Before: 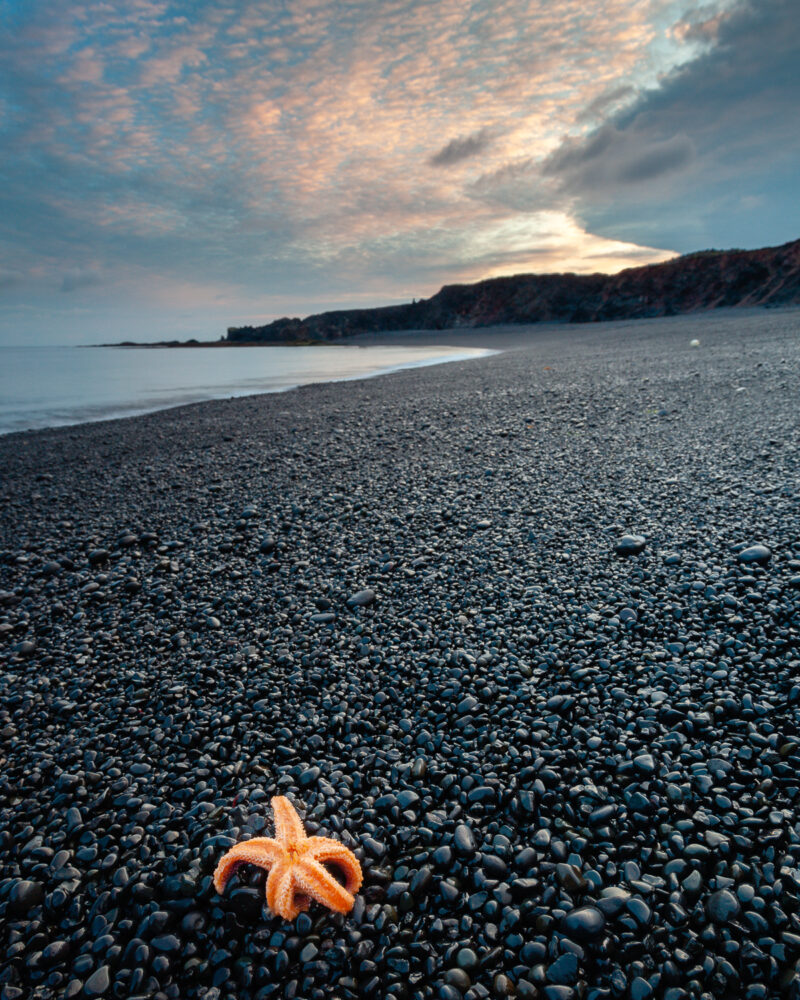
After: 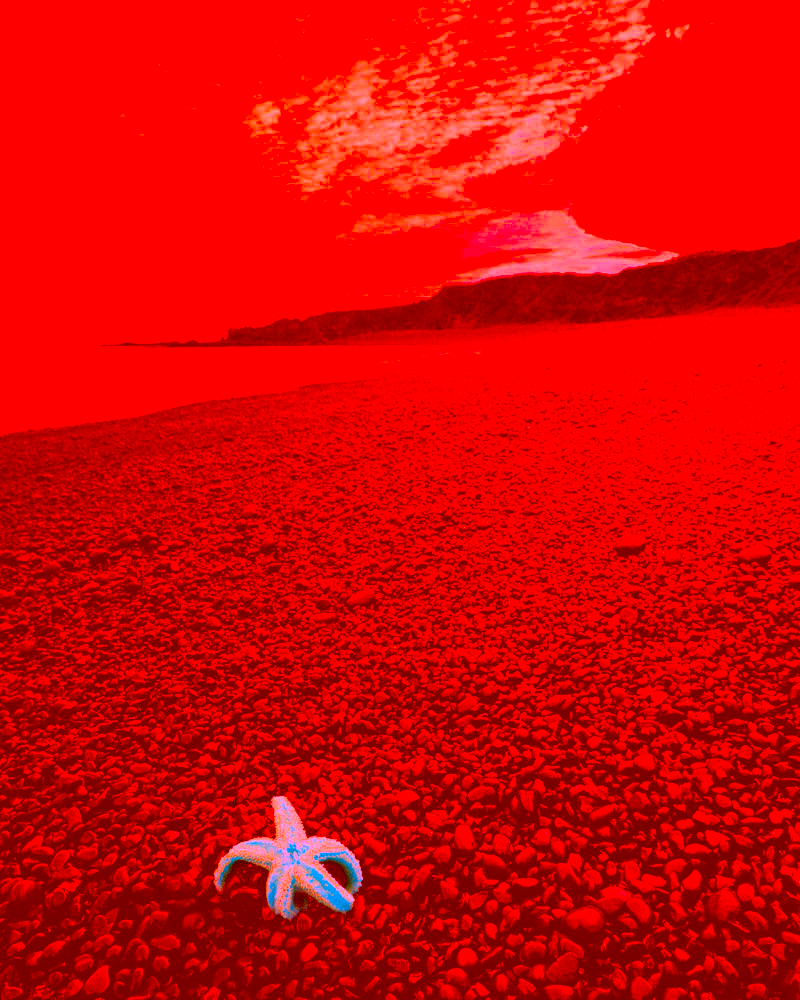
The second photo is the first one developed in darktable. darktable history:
color correction: highlights a* -39.08, highlights b* -39.22, shadows a* -39.44, shadows b* -39.4, saturation -2.96
